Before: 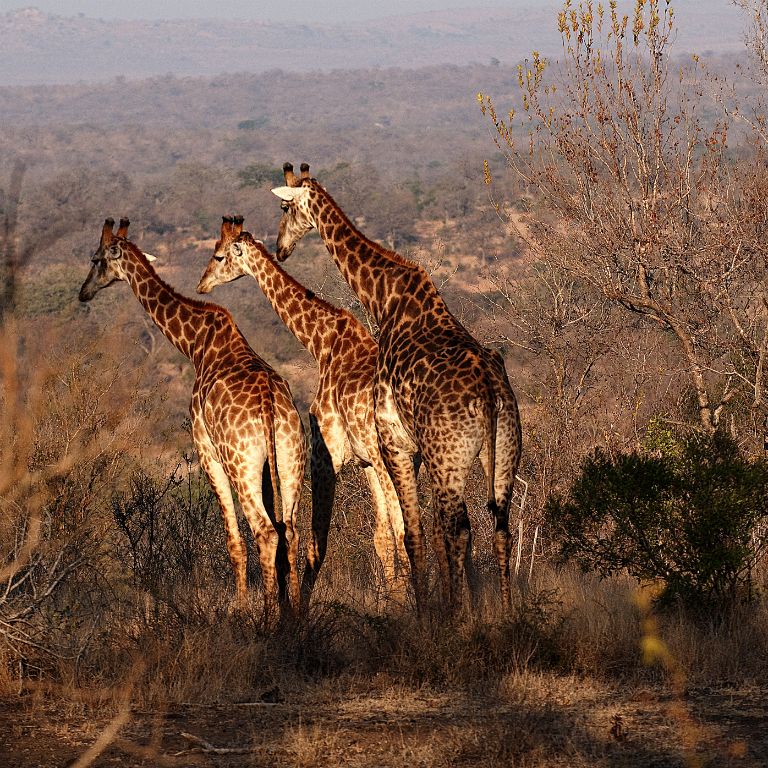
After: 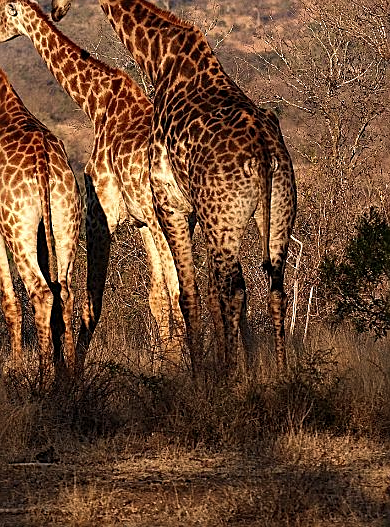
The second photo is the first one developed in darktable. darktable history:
crop and rotate: left 29.306%, top 31.288%, right 19.841%
sharpen: on, module defaults
velvia: on, module defaults
